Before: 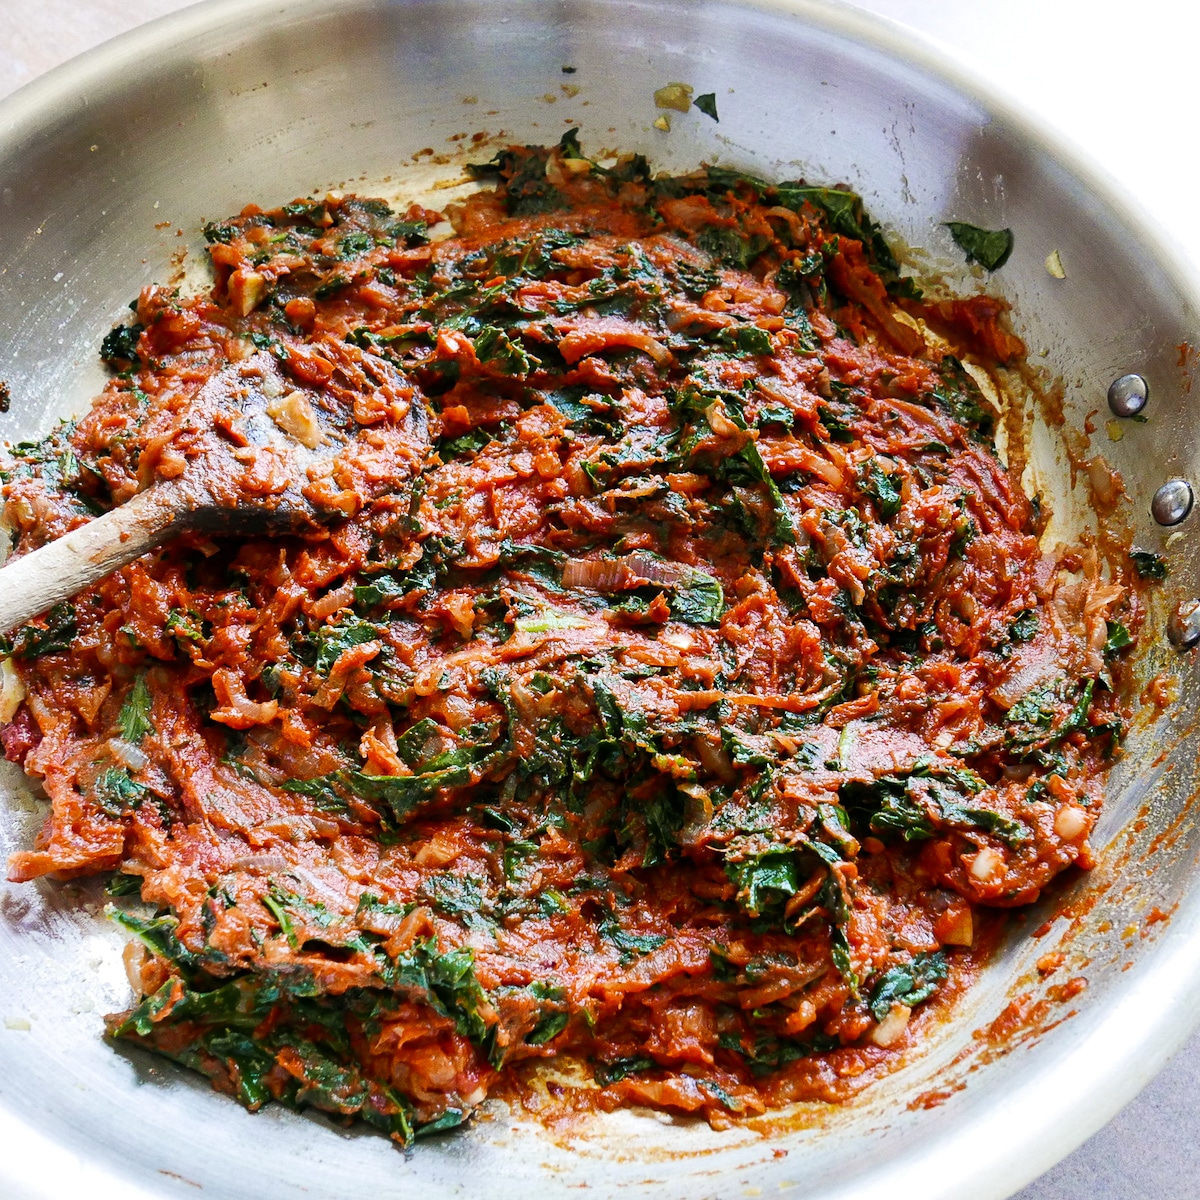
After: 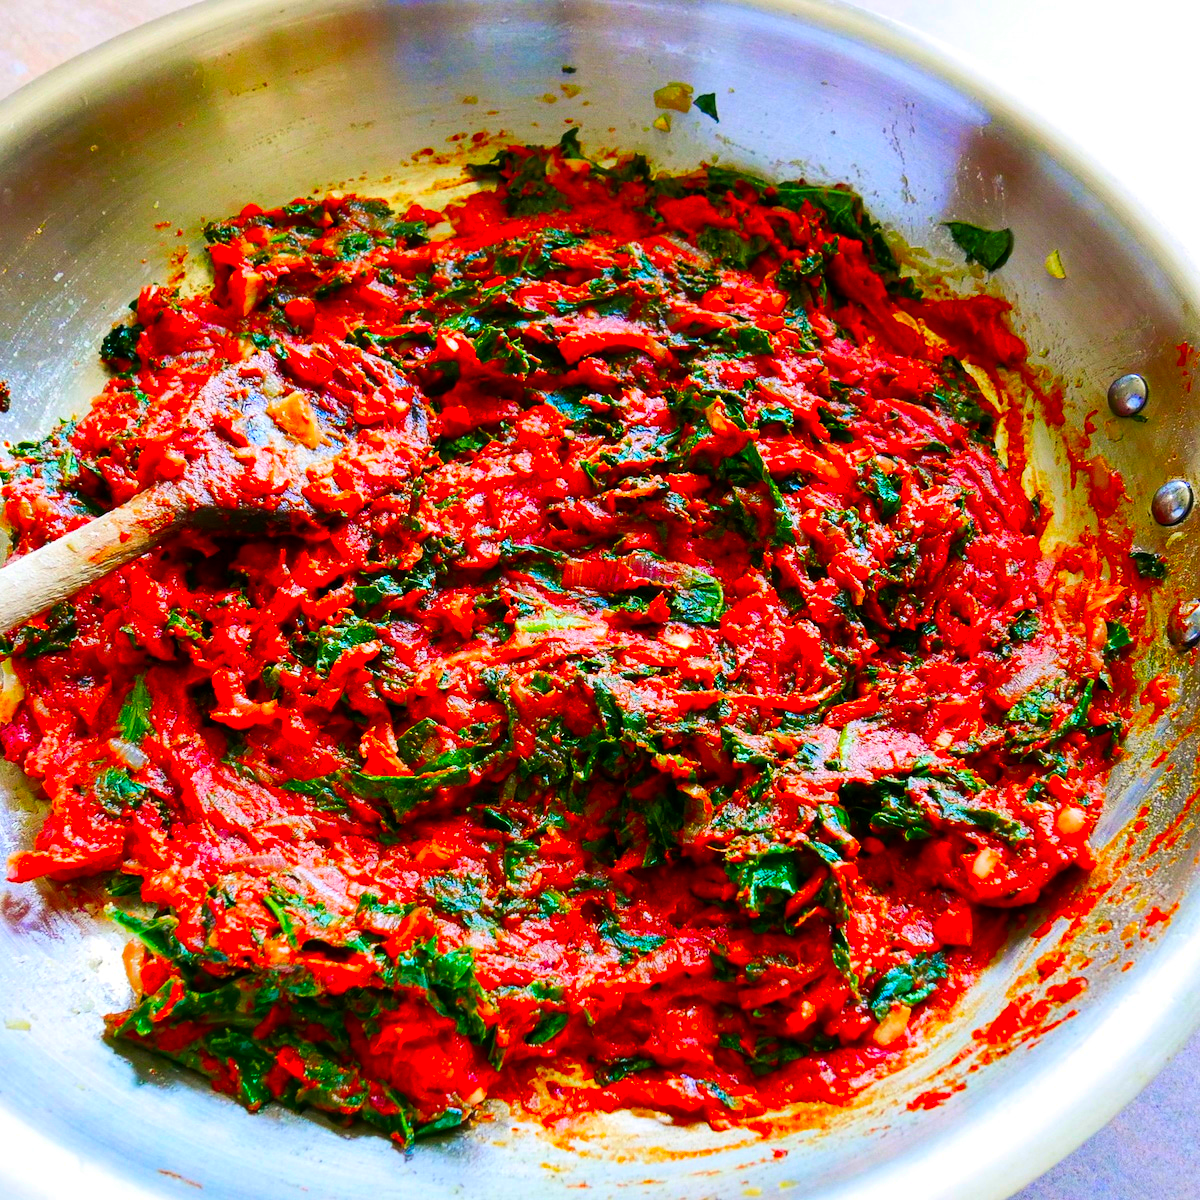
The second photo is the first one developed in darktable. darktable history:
color correction: highlights b* -0.001, saturation 2.95
levels: levels [0, 0.51, 1]
